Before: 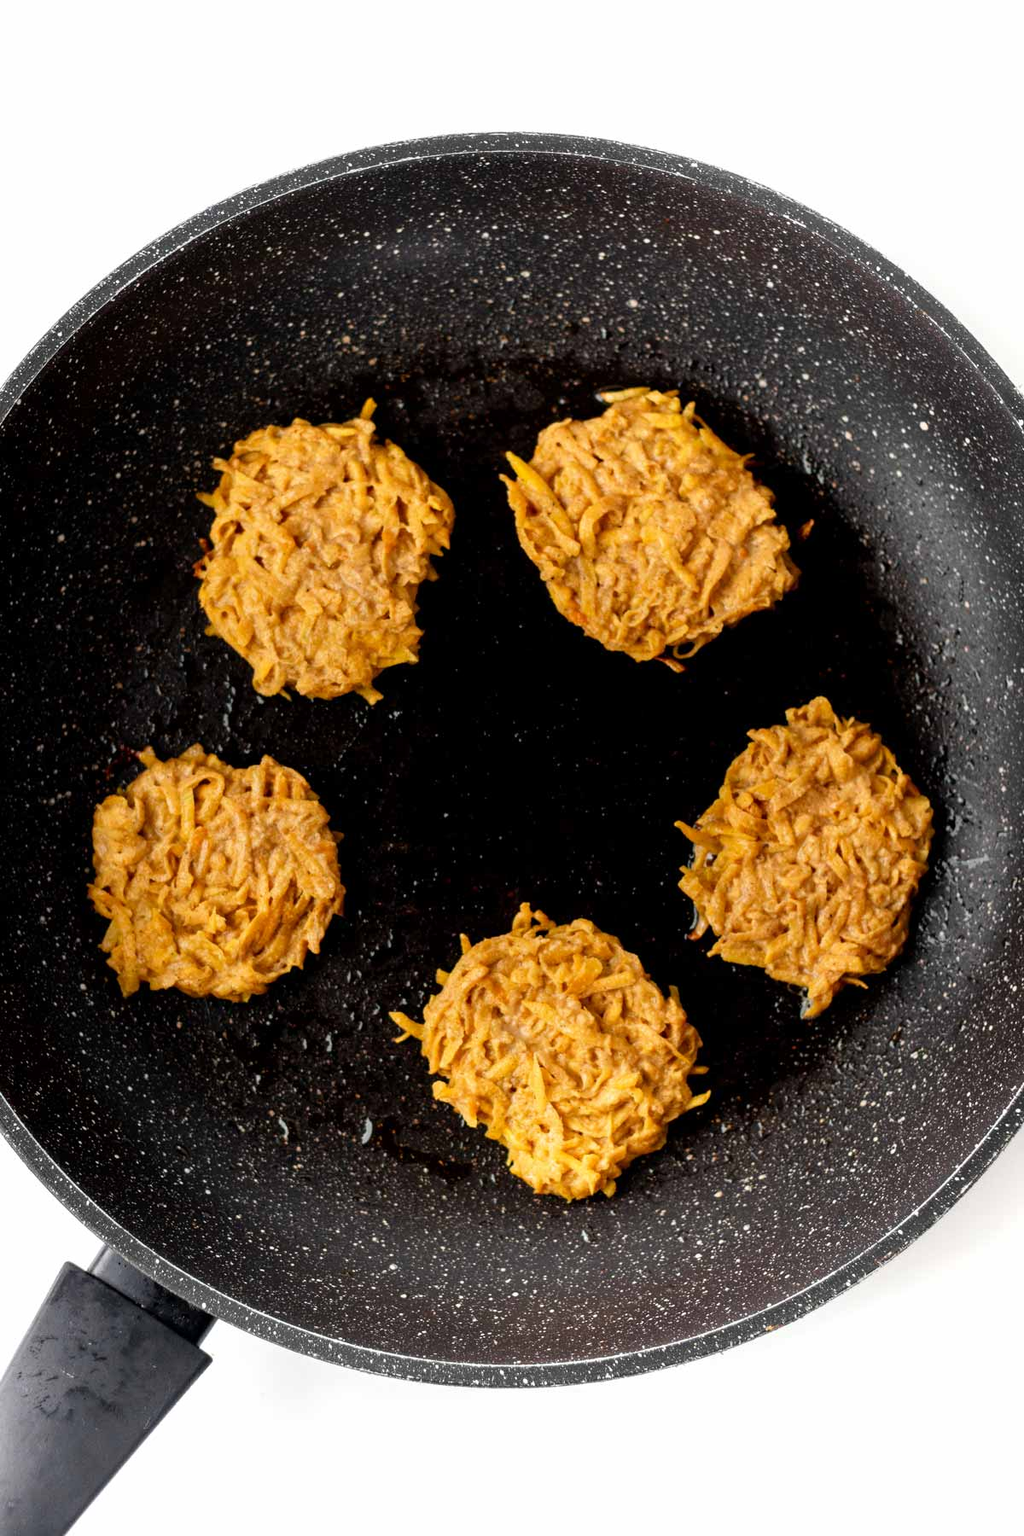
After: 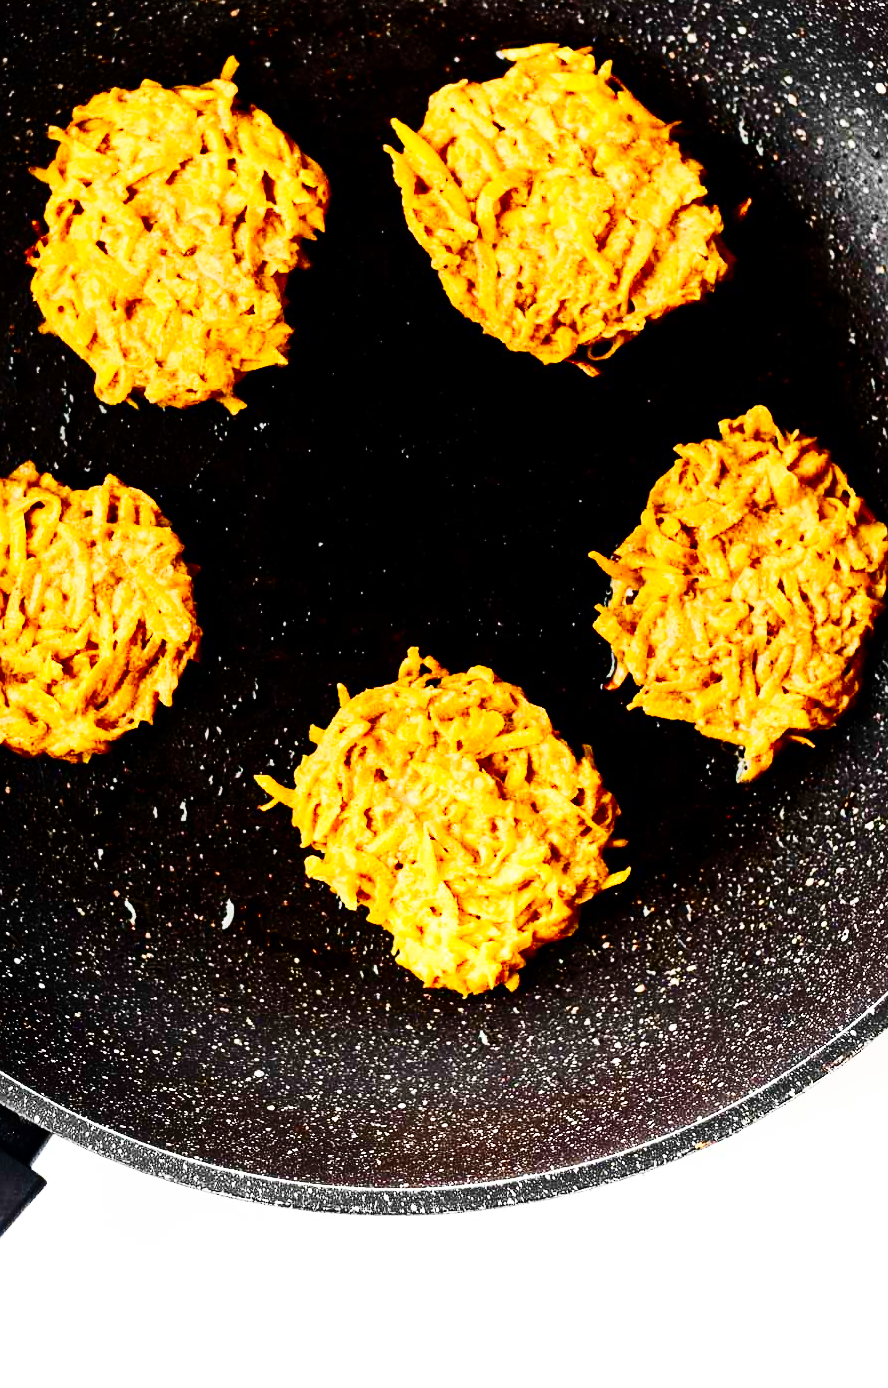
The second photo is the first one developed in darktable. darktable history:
crop: left 16.871%, top 22.857%, right 9.116%
sharpen: radius 1
base curve: curves: ch0 [(0, 0) (0.036, 0.025) (0.121, 0.166) (0.206, 0.329) (0.605, 0.79) (1, 1)], preserve colors none
contrast brightness saturation: contrast 0.4, brightness 0.05, saturation 0.25
